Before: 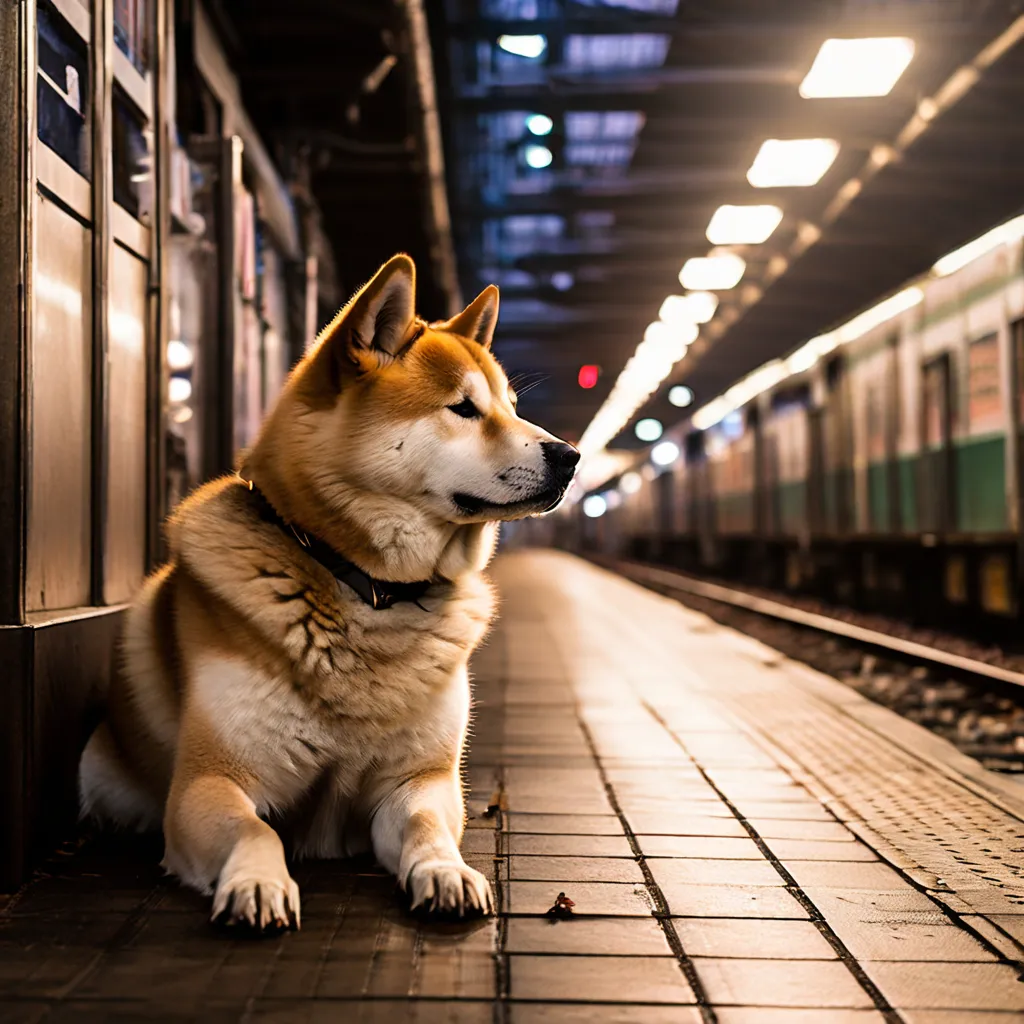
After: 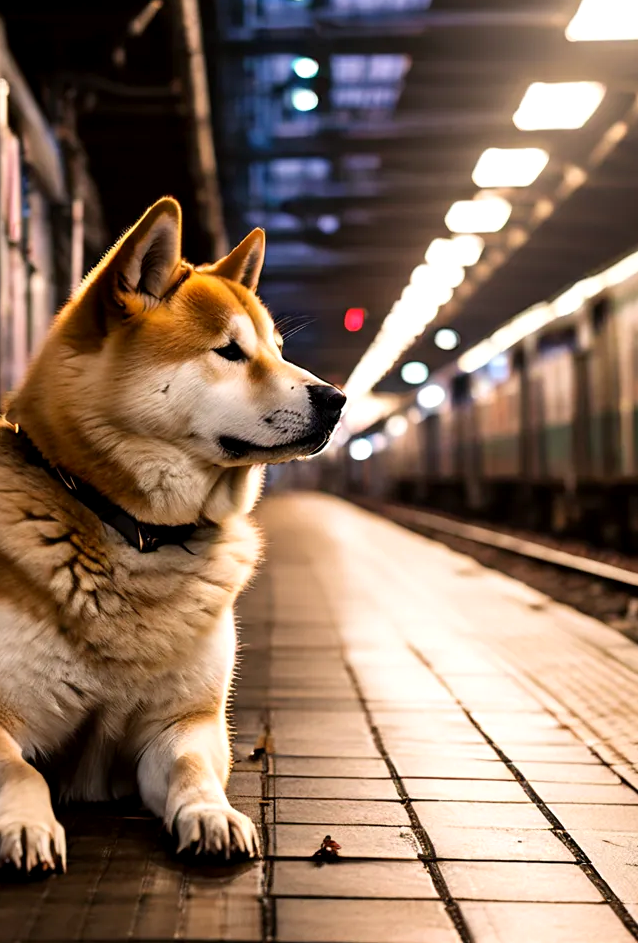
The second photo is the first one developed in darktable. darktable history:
exposure: exposure 0.161 EV, compensate highlight preservation false
crop and rotate: left 22.918%, top 5.629%, right 14.711%, bottom 2.247%
color balance: mode lift, gamma, gain (sRGB), lift [0.97, 1, 1, 1], gamma [1.03, 1, 1, 1]
